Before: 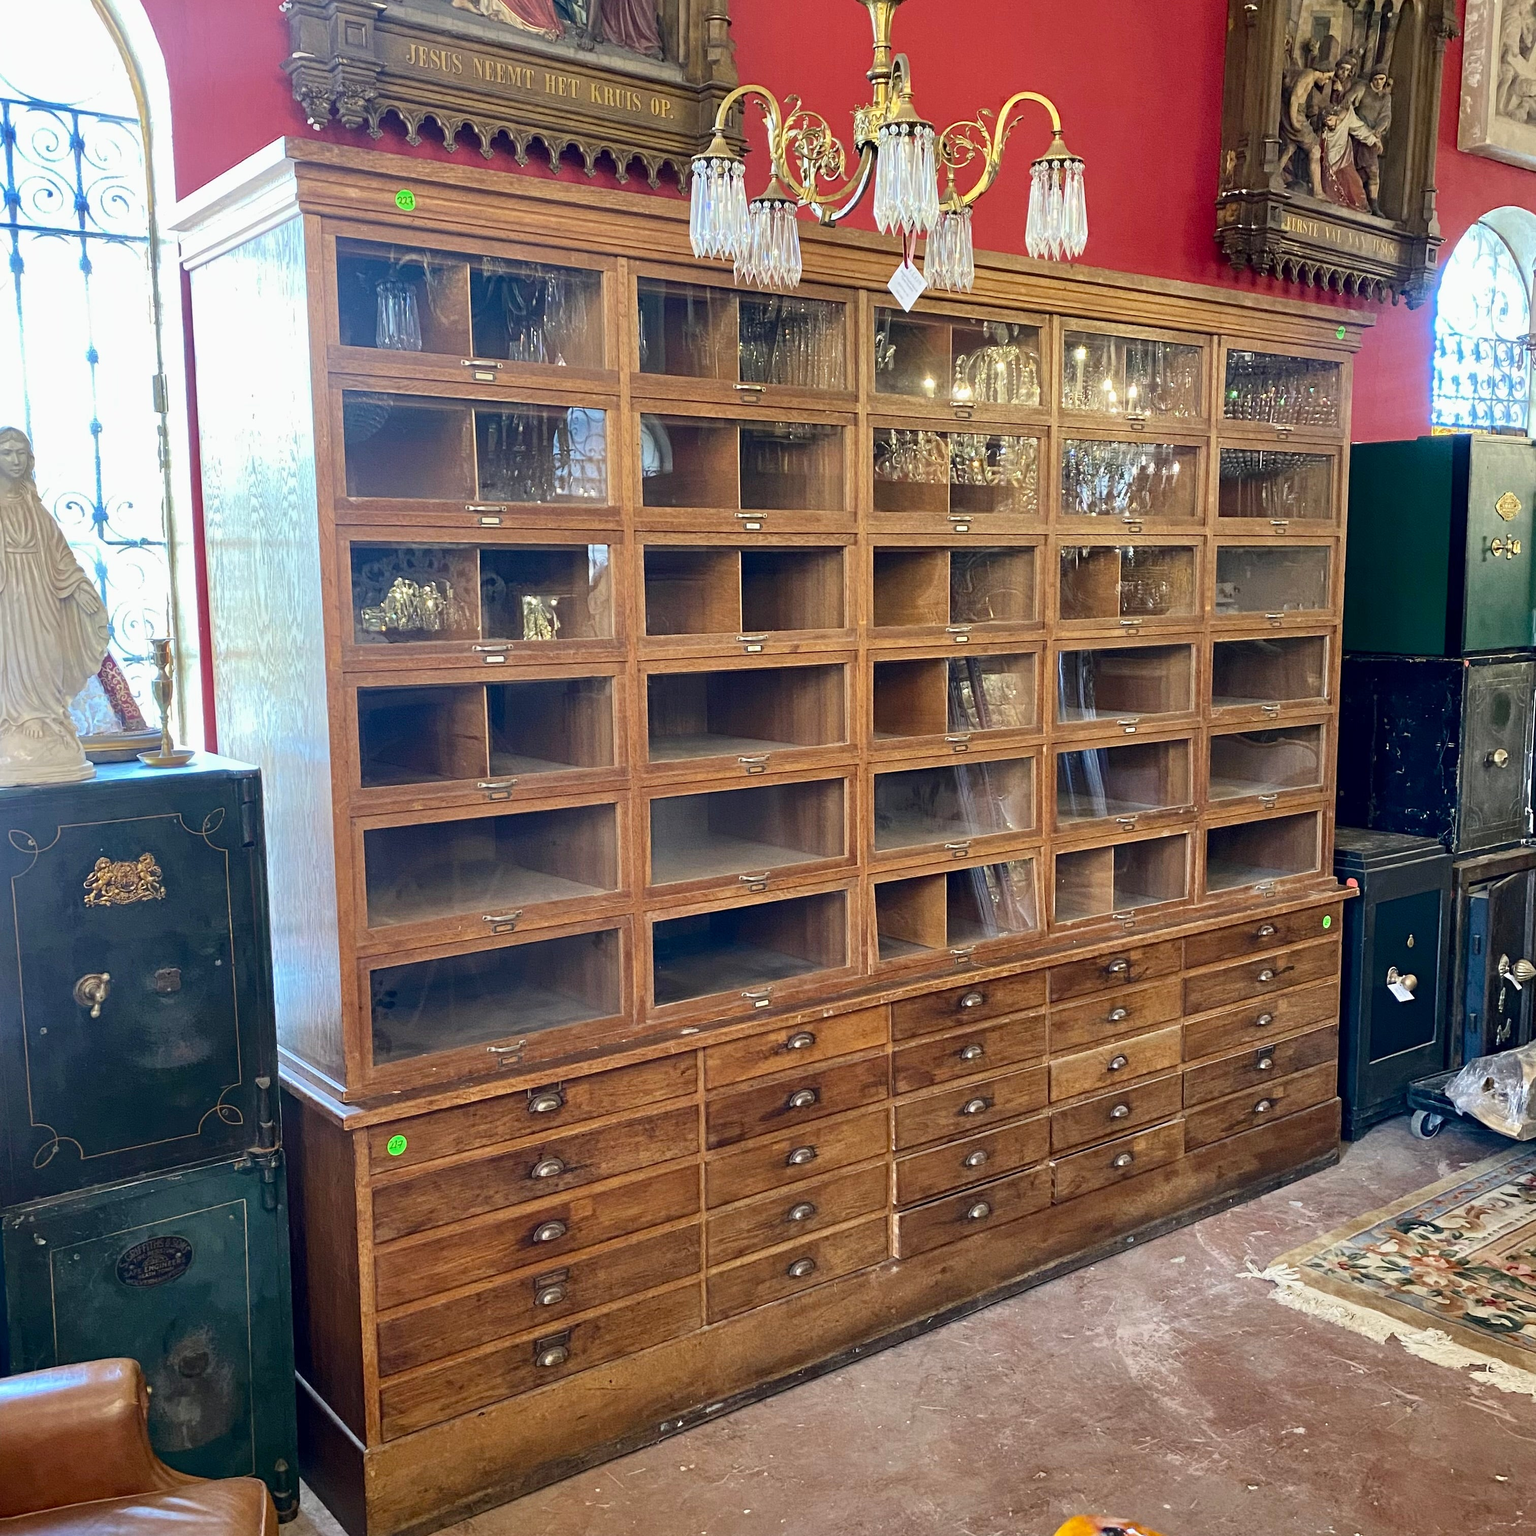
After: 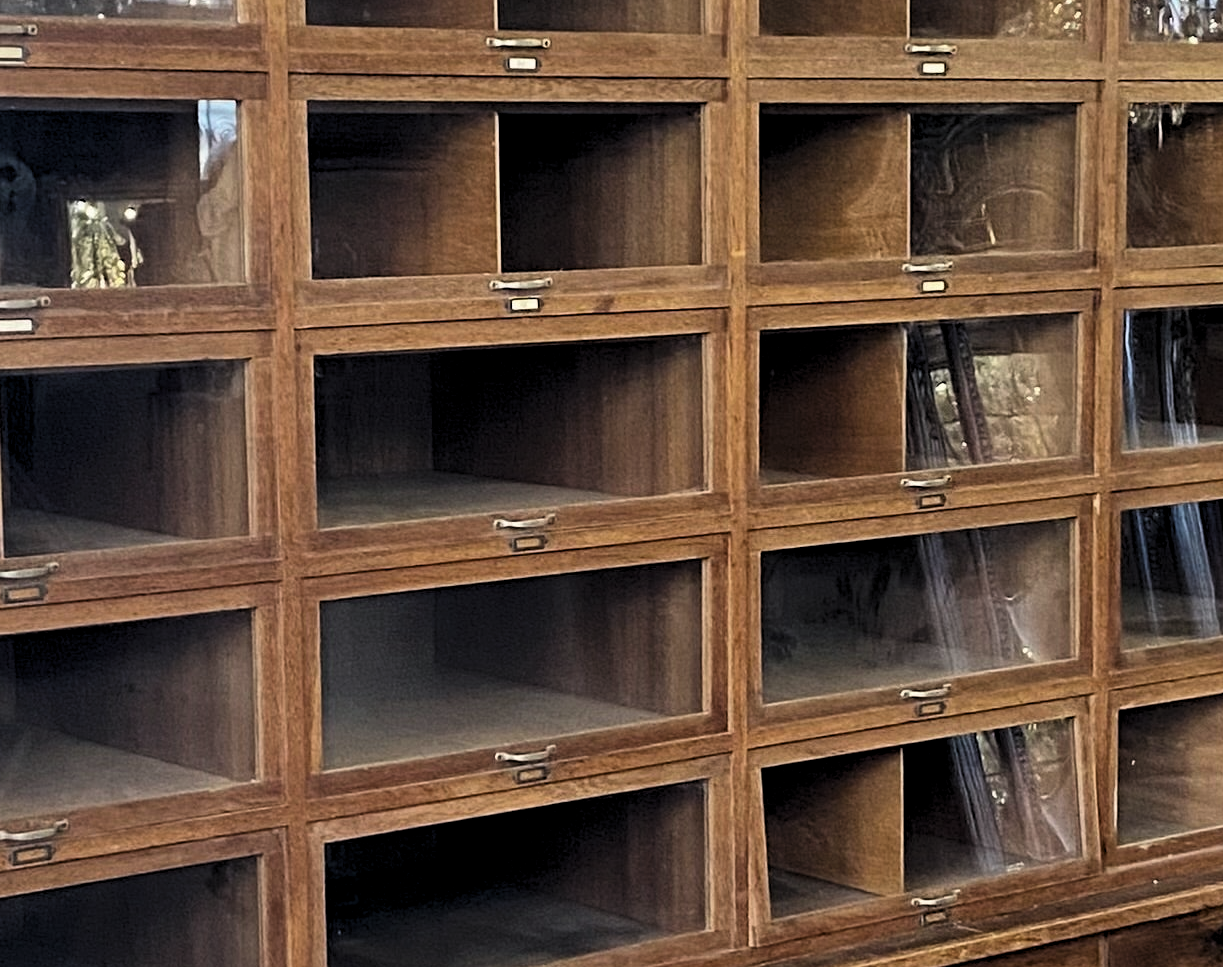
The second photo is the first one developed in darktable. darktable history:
levels: levels [0.116, 0.574, 1]
crop: left 31.751%, top 32.172%, right 27.8%, bottom 35.83%
